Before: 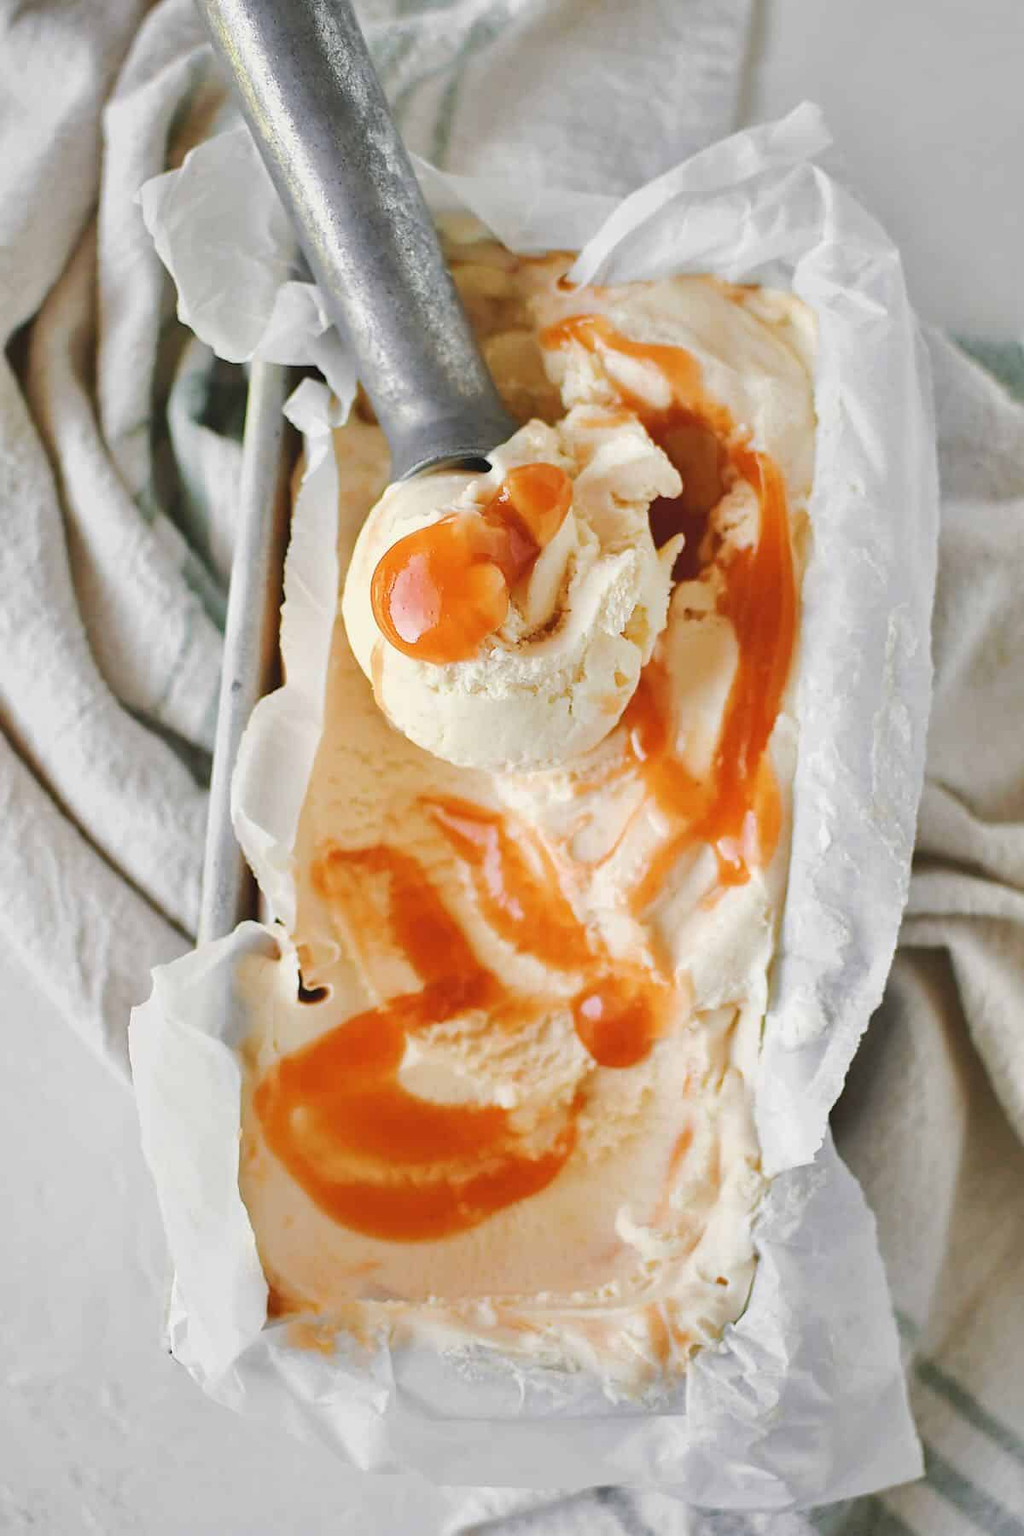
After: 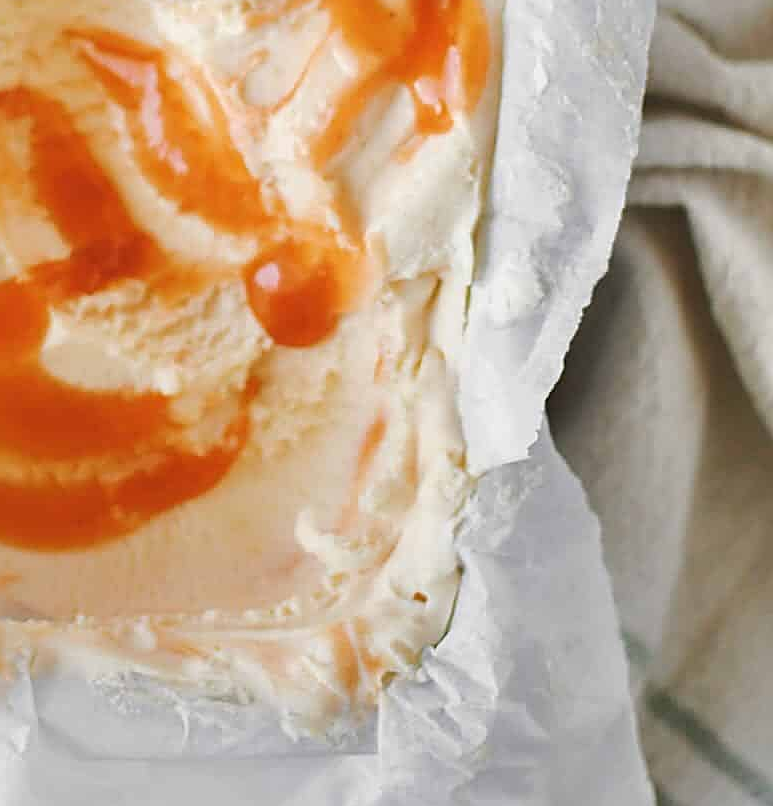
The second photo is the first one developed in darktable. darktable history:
sharpen: on, module defaults
crop and rotate: left 35.509%, top 50.238%, bottom 4.934%
